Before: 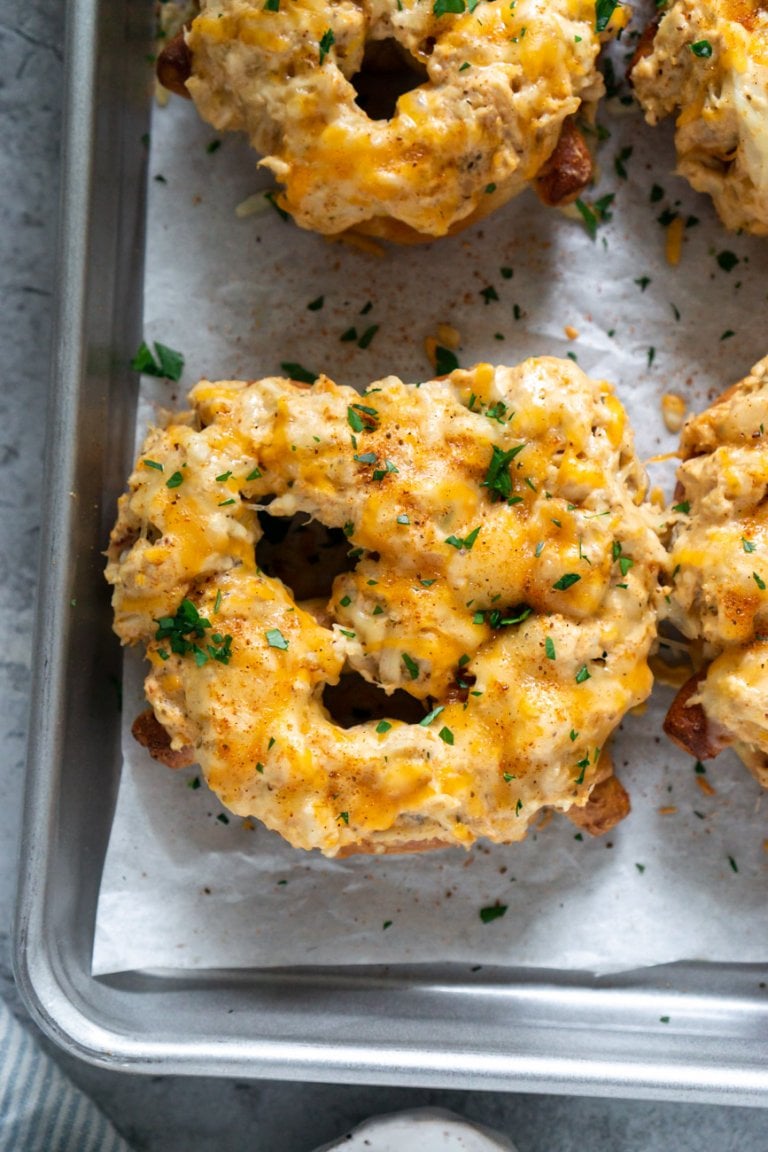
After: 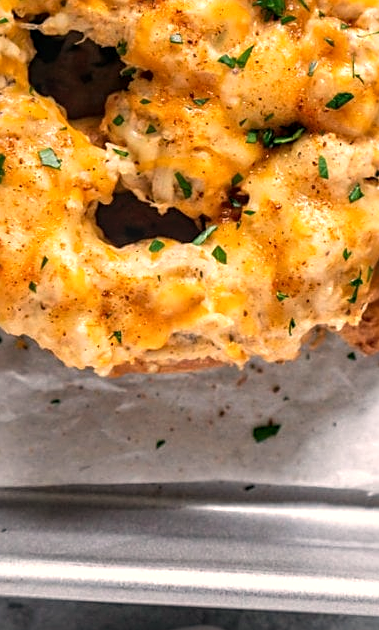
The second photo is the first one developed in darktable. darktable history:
white balance: red 1.127, blue 0.943
local contrast: on, module defaults
sharpen: on, module defaults
crop: left 29.672%, top 41.786%, right 20.851%, bottom 3.487%
